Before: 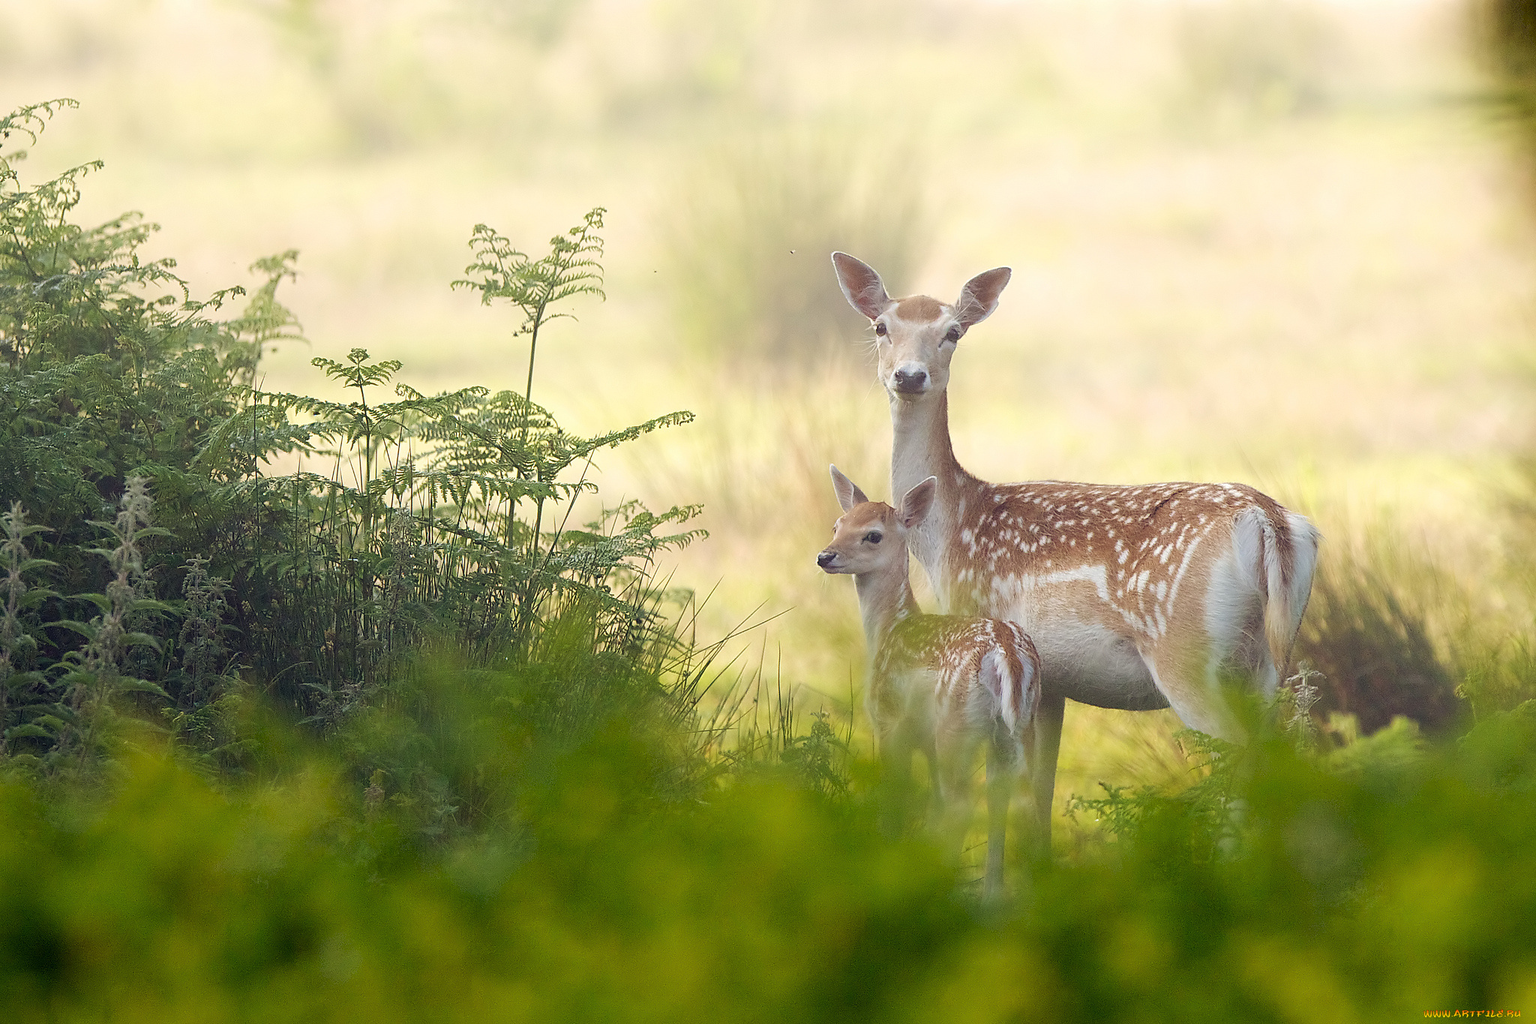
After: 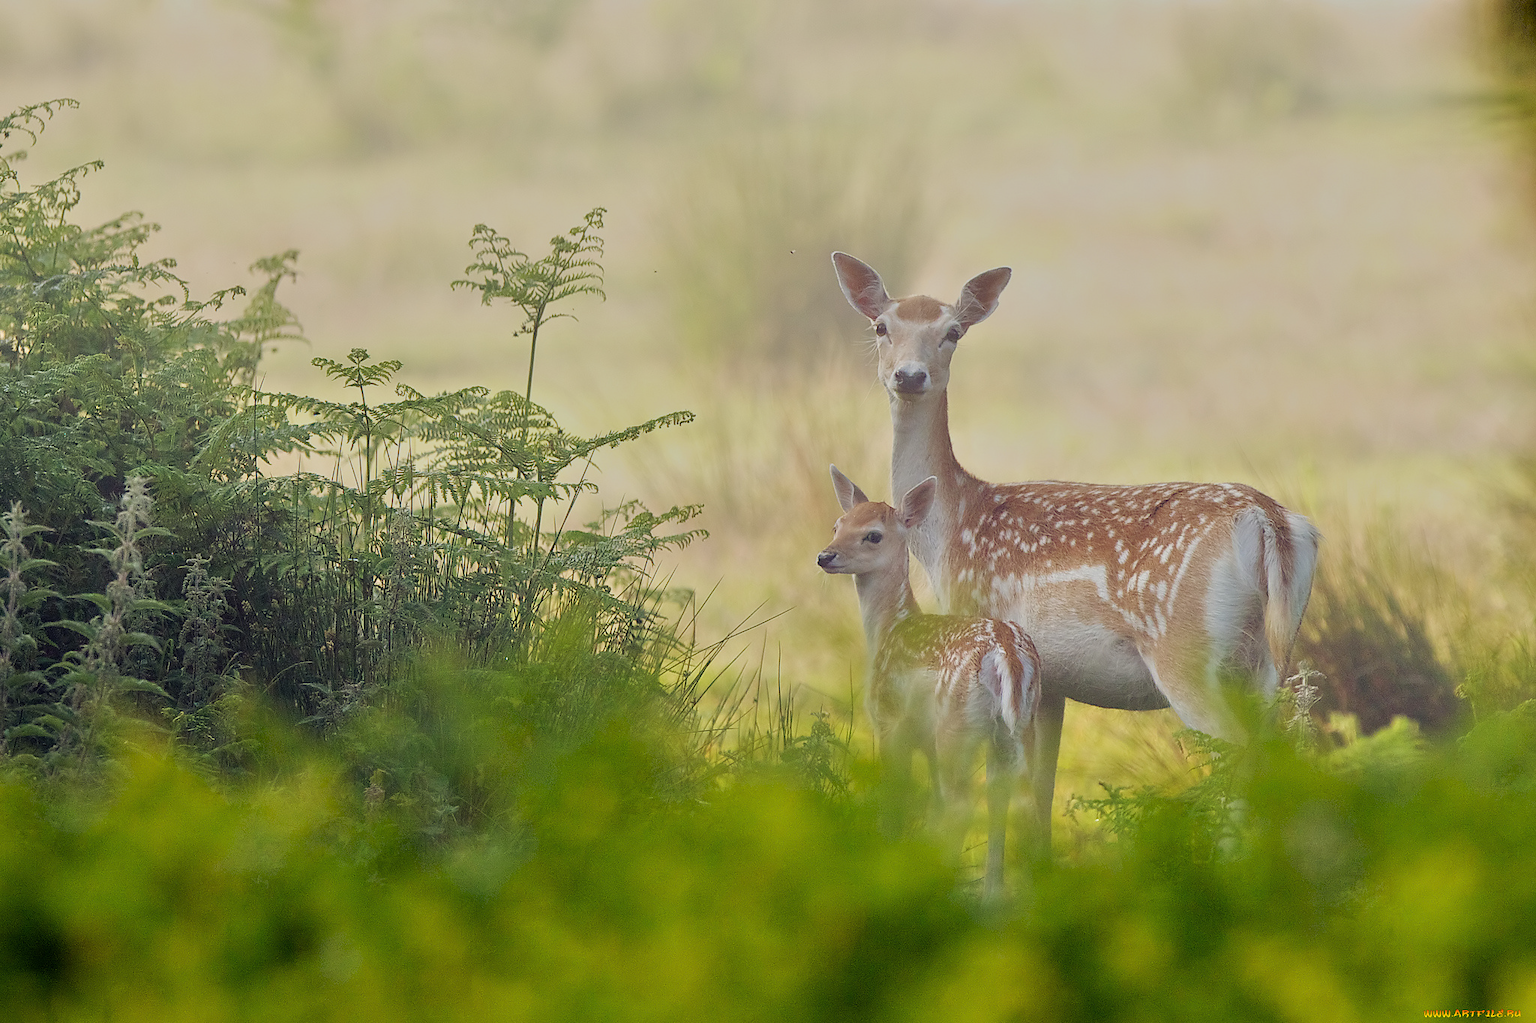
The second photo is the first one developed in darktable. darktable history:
tone equalizer: -7 EV 0.15 EV, -6 EV 0.6 EV, -5 EV 1.15 EV, -4 EV 1.33 EV, -3 EV 1.15 EV, -2 EV 0.6 EV, -1 EV 0.15 EV, mask exposure compensation -0.5 EV
exposure: exposure -1 EV, compensate highlight preservation false
